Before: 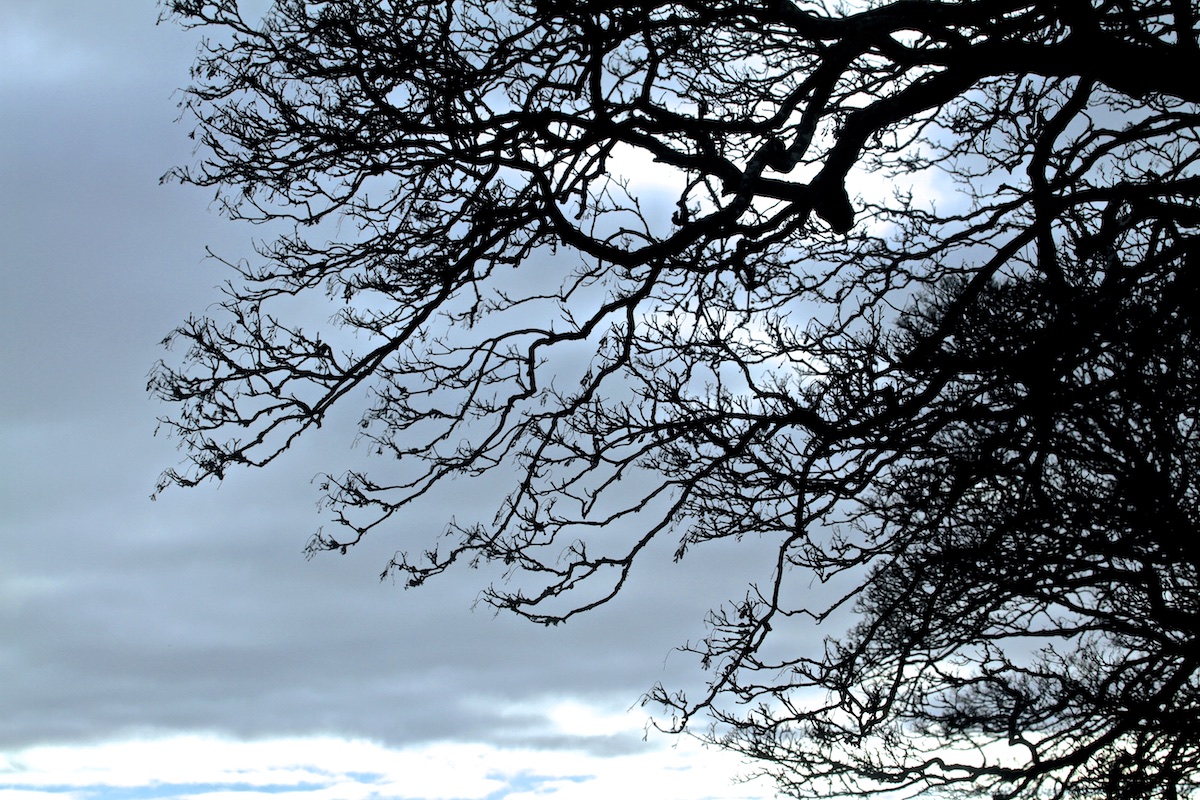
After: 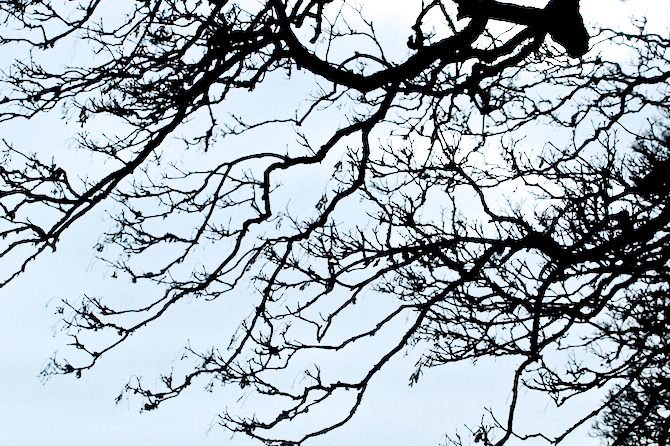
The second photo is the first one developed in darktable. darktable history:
crop and rotate: left 22.13%, top 22.054%, right 22.026%, bottom 22.102%
grain: coarseness 0.09 ISO
exposure: black level correction 0, exposure 0.7 EV, compensate exposure bias true, compensate highlight preservation false
filmic rgb: black relative exposure -5 EV, hardness 2.88, contrast 1.2, highlights saturation mix -30%
